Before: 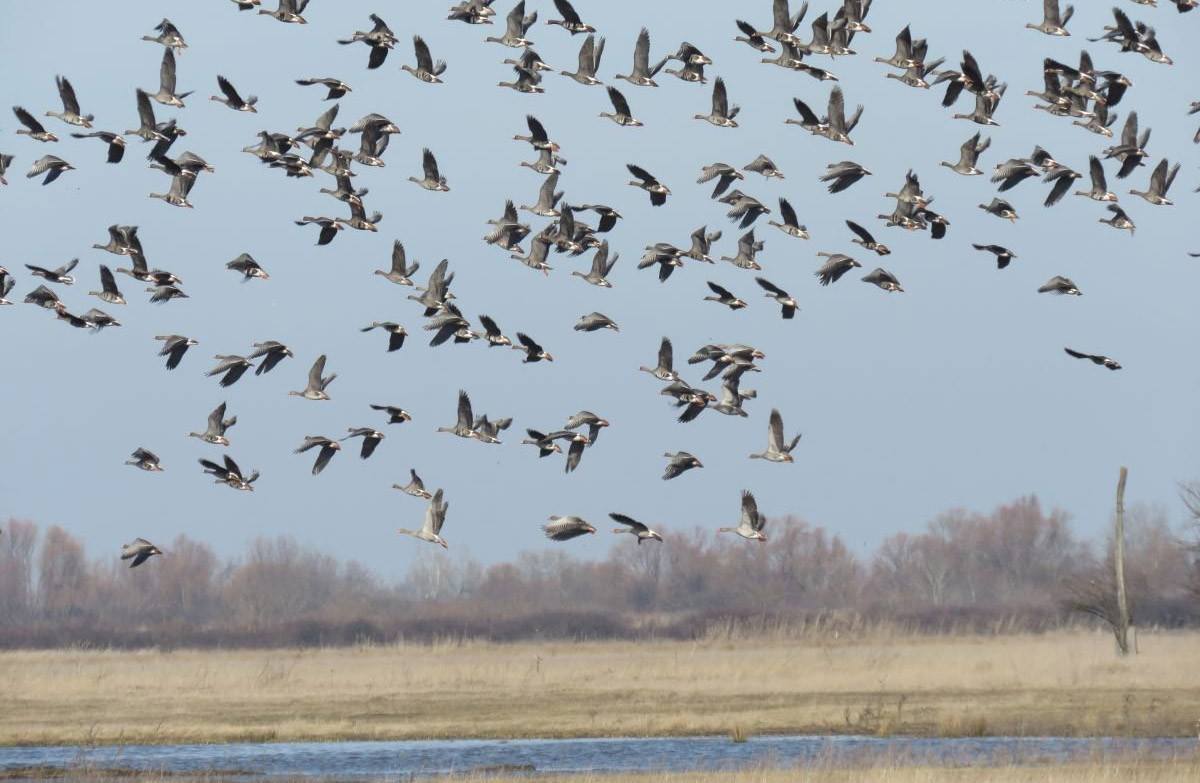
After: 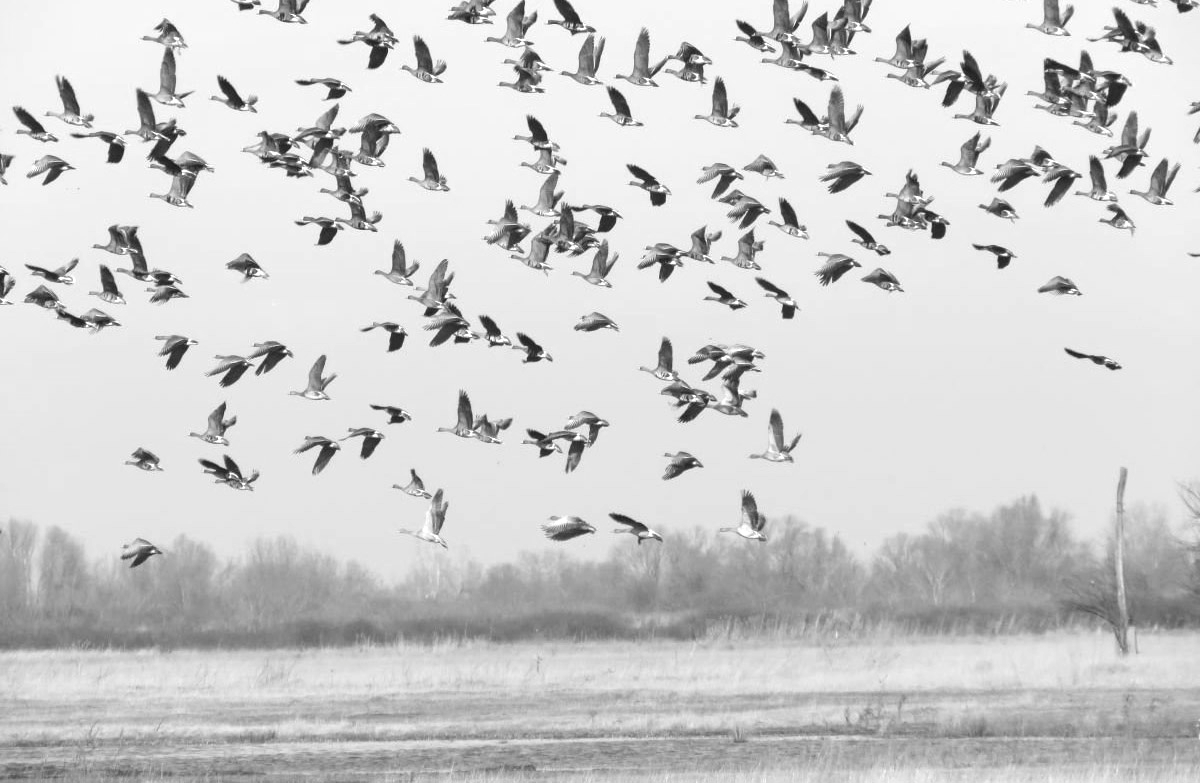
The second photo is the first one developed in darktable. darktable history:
exposure: black level correction 0, exposure 0.697 EV, compensate highlight preservation false
contrast brightness saturation: saturation -1
